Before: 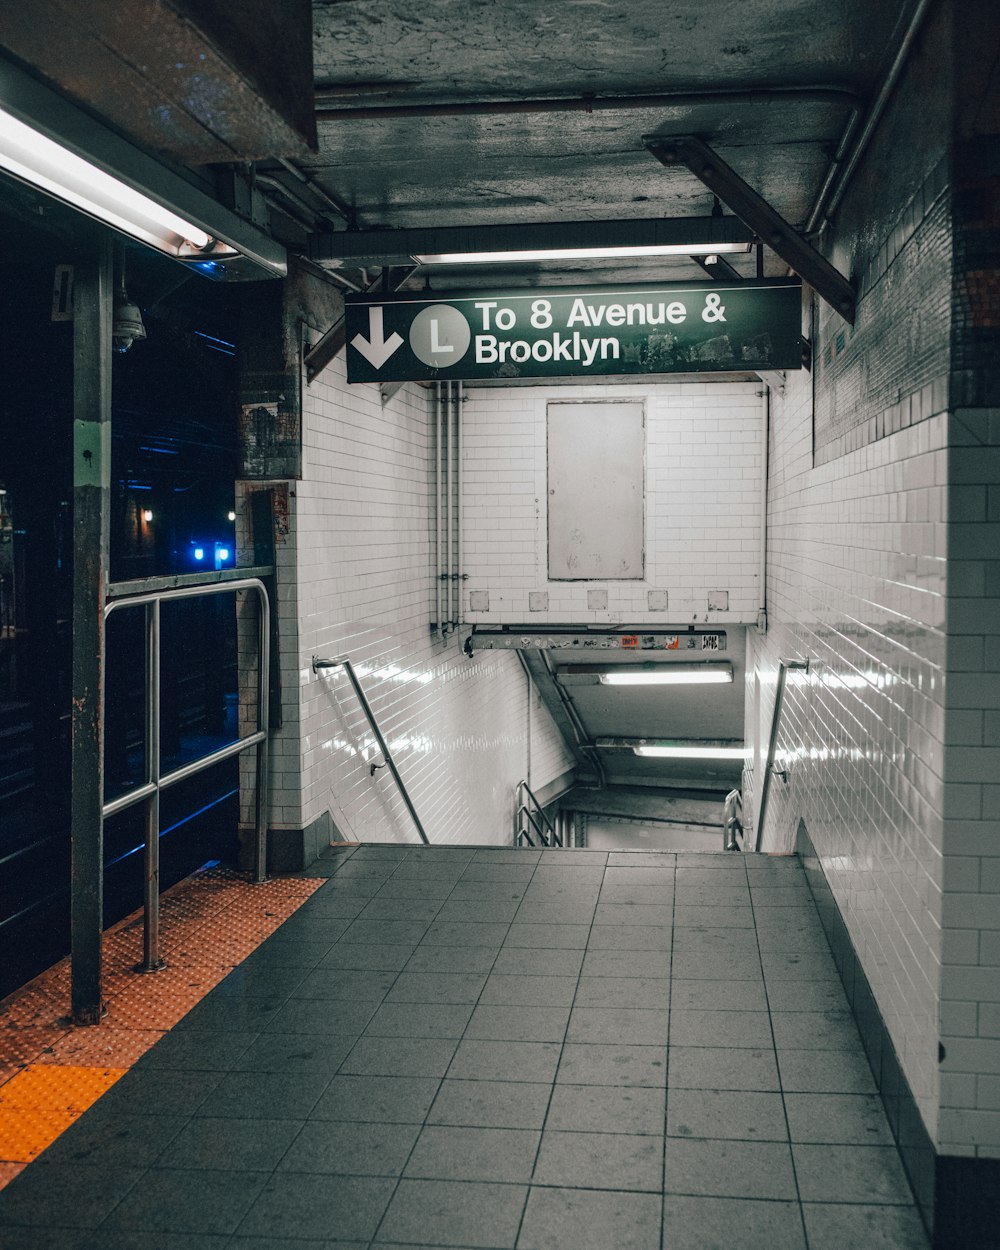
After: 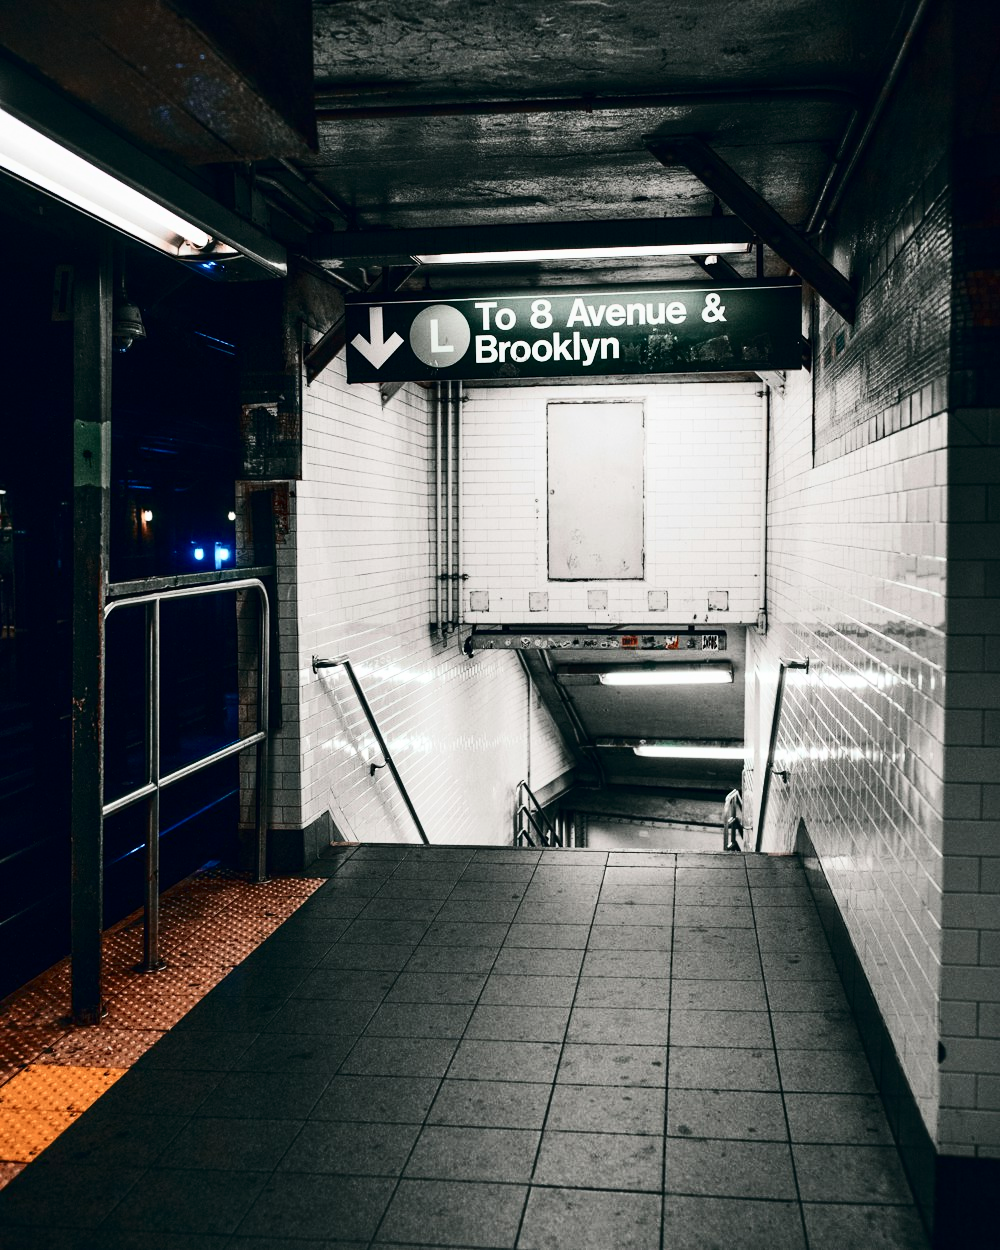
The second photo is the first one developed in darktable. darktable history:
contrast brightness saturation: contrast 0.491, saturation -0.085
